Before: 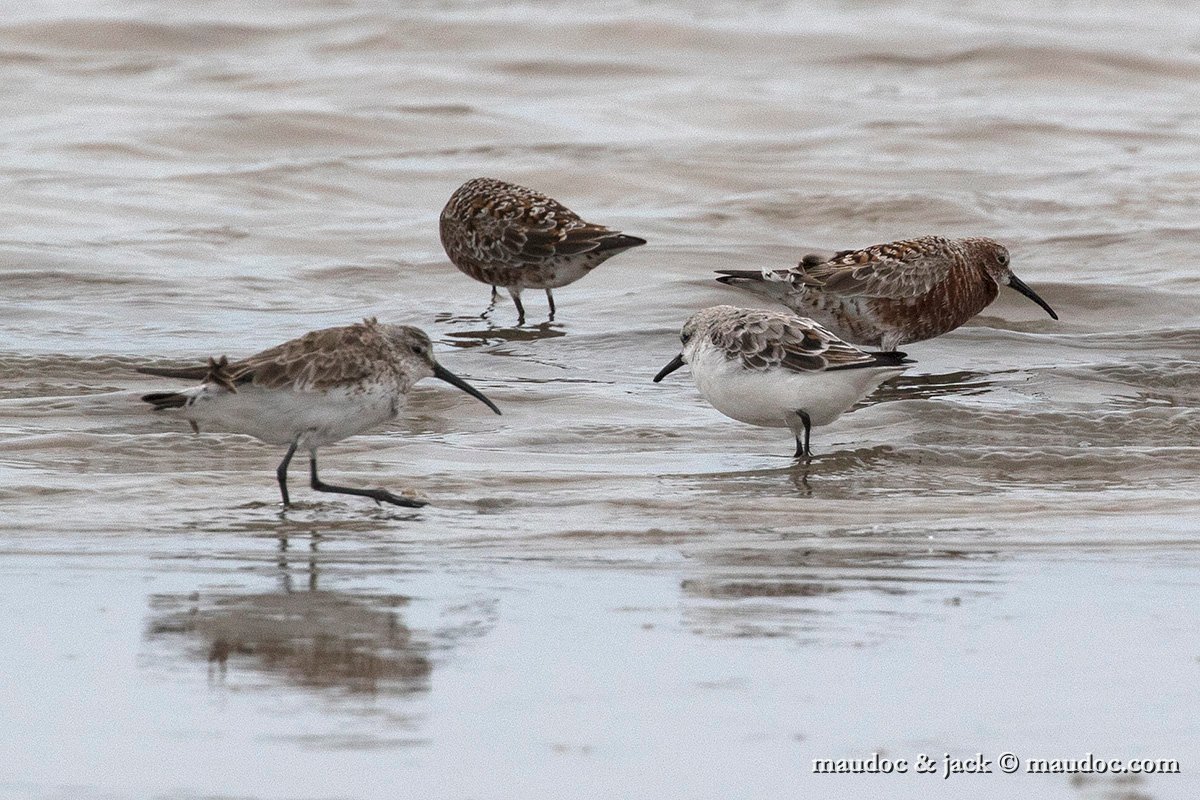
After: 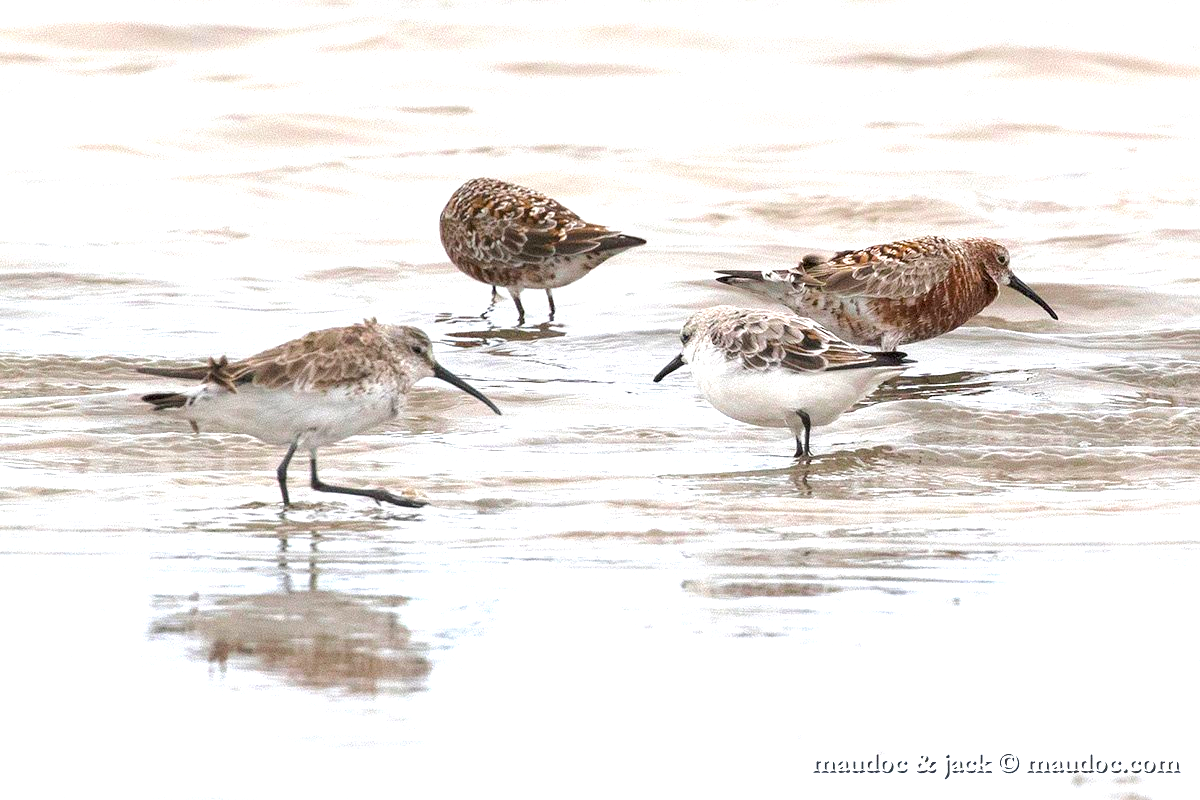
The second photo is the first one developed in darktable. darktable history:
color balance rgb: perceptual saturation grading › global saturation 29.897%, perceptual brilliance grading › mid-tones 9.24%, perceptual brilliance grading › shadows 15.572%
exposure: exposure 1.201 EV, compensate highlight preservation false
